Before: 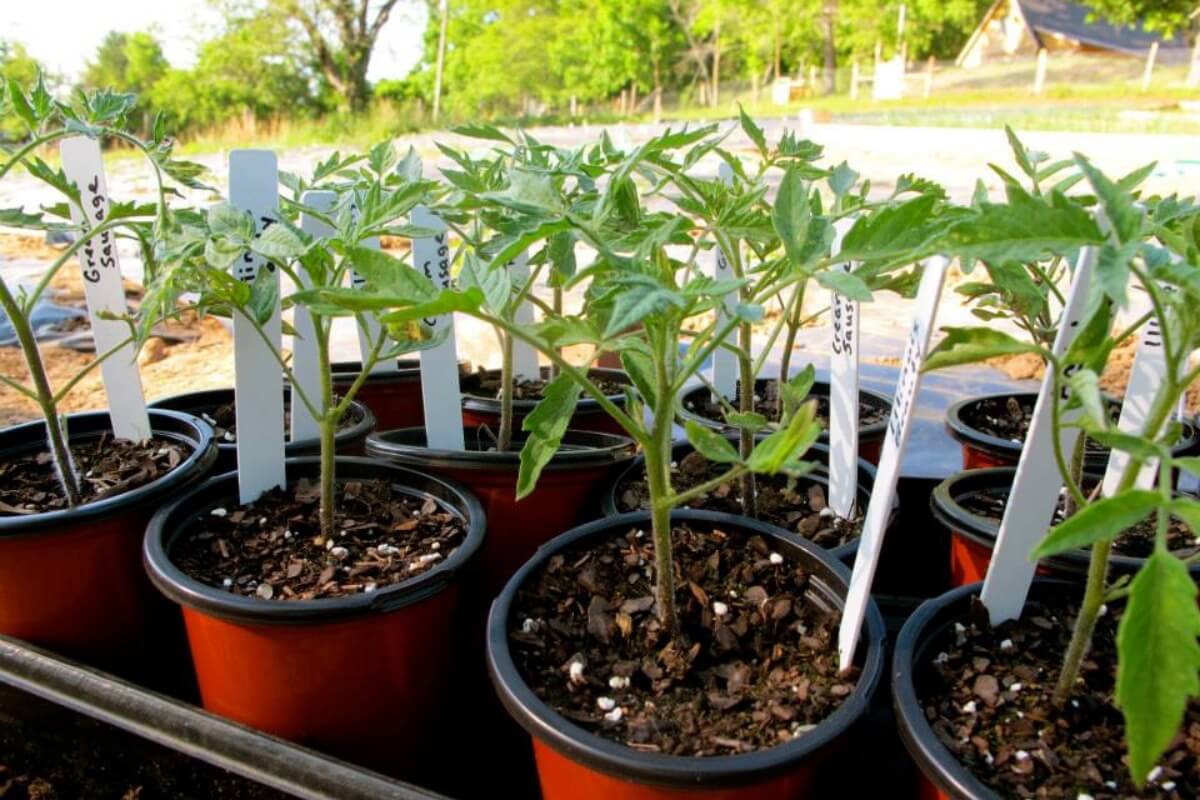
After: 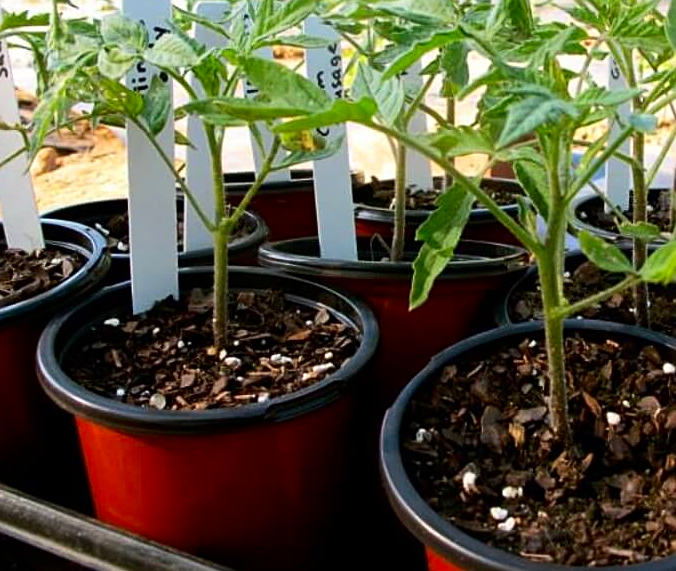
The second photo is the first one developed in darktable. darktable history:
crop: left 8.966%, top 23.852%, right 34.699%, bottom 4.703%
sharpen: on, module defaults
contrast brightness saturation: contrast 0.15, brightness -0.01, saturation 0.1
